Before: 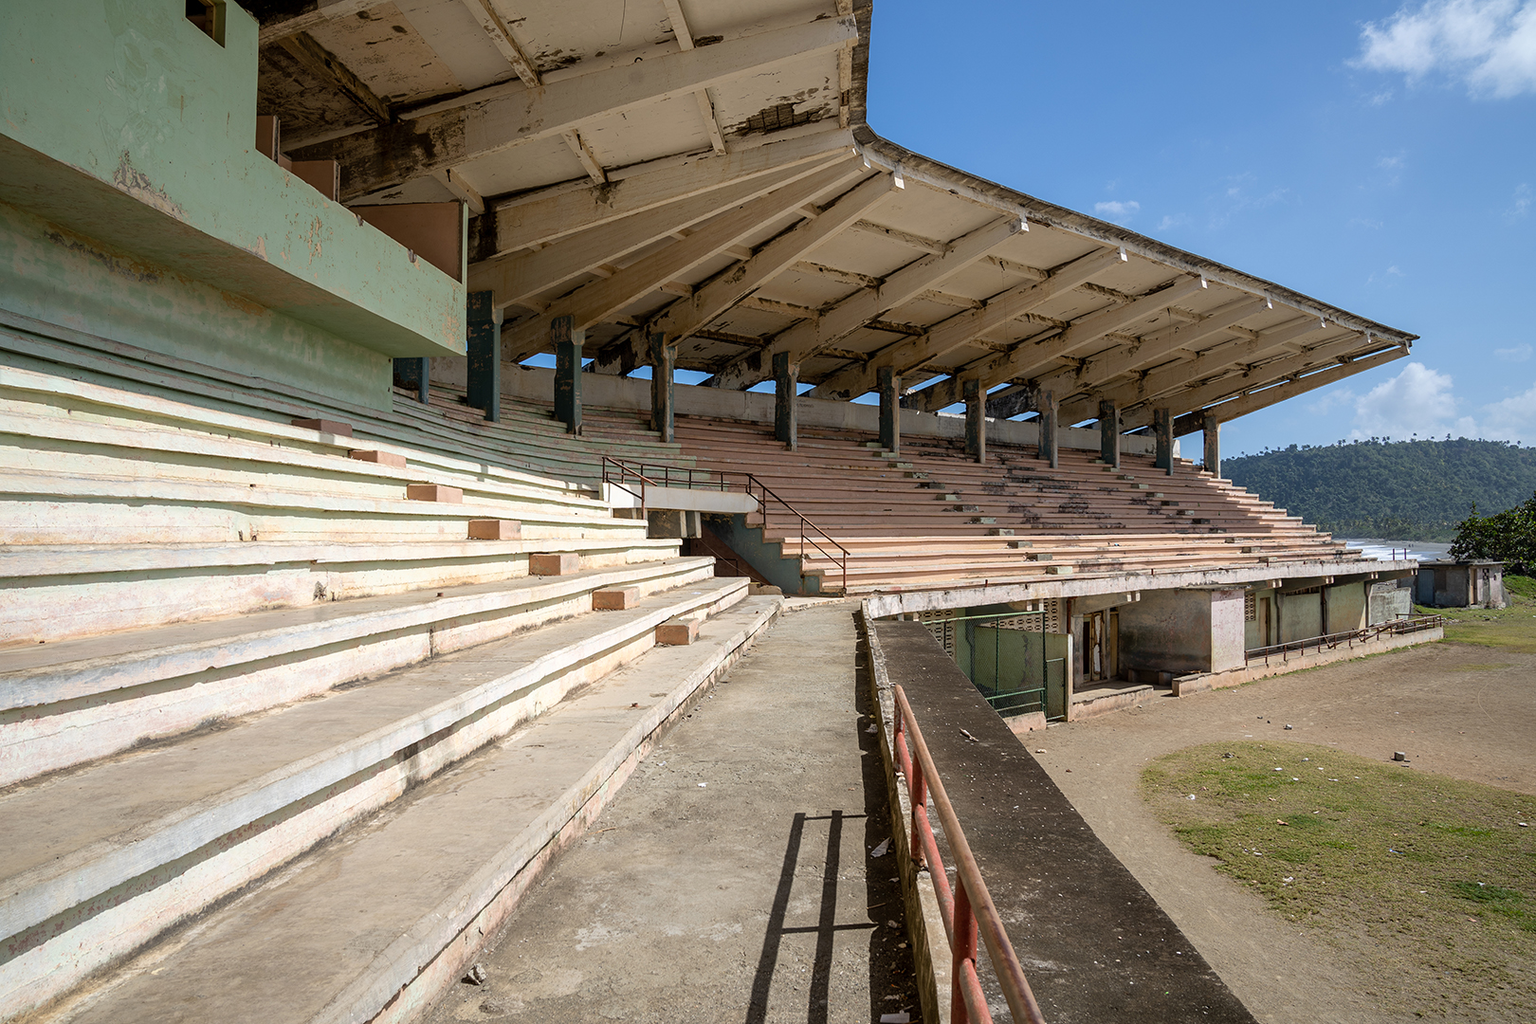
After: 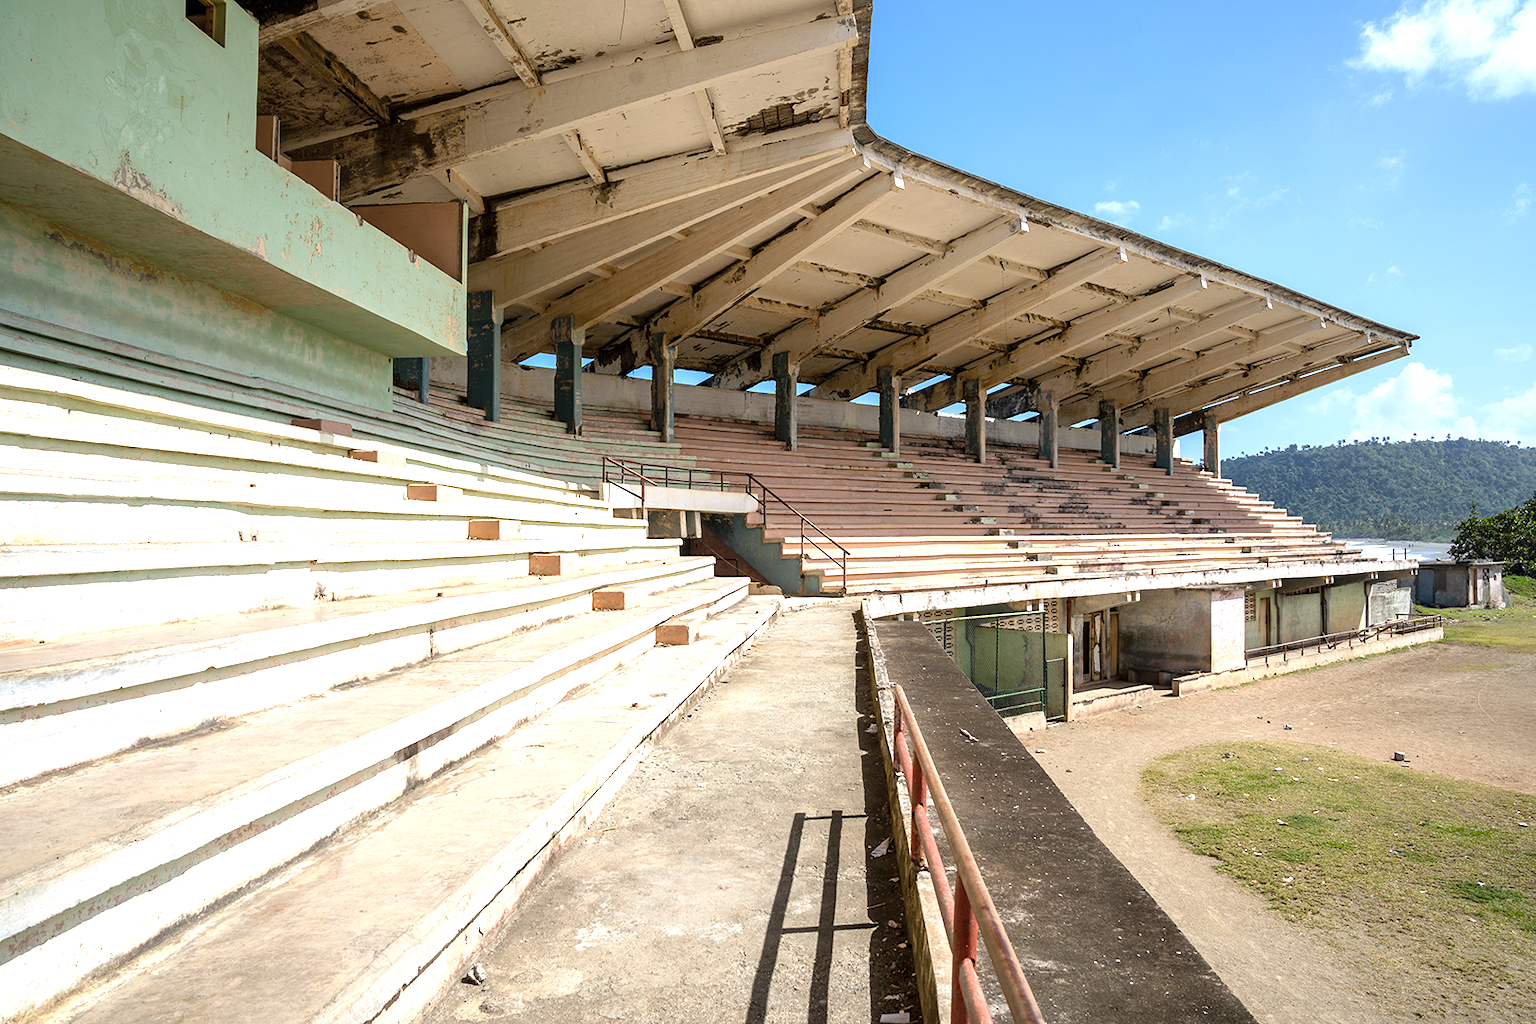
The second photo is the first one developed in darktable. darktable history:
exposure: black level correction 0, exposure 0.947 EV, compensate exposure bias true, compensate highlight preservation false
